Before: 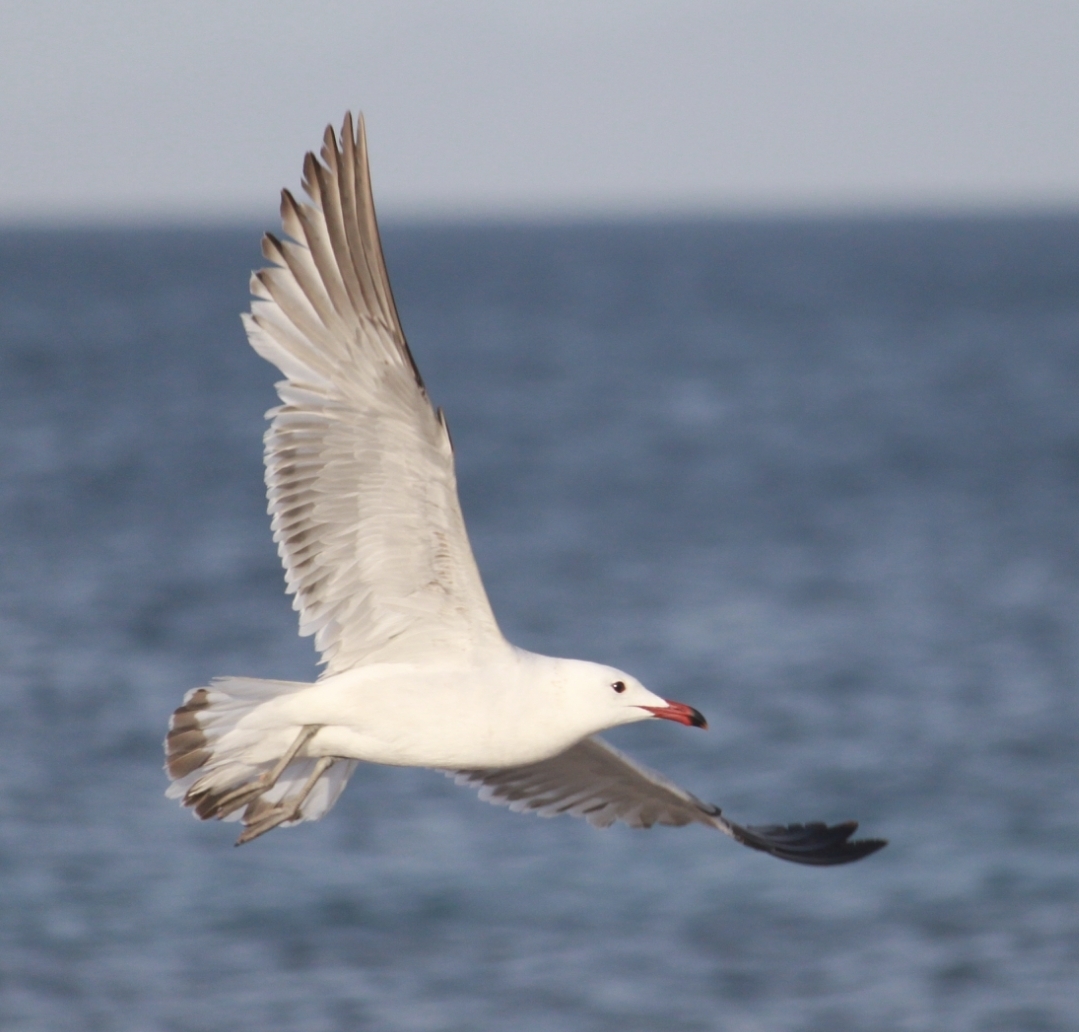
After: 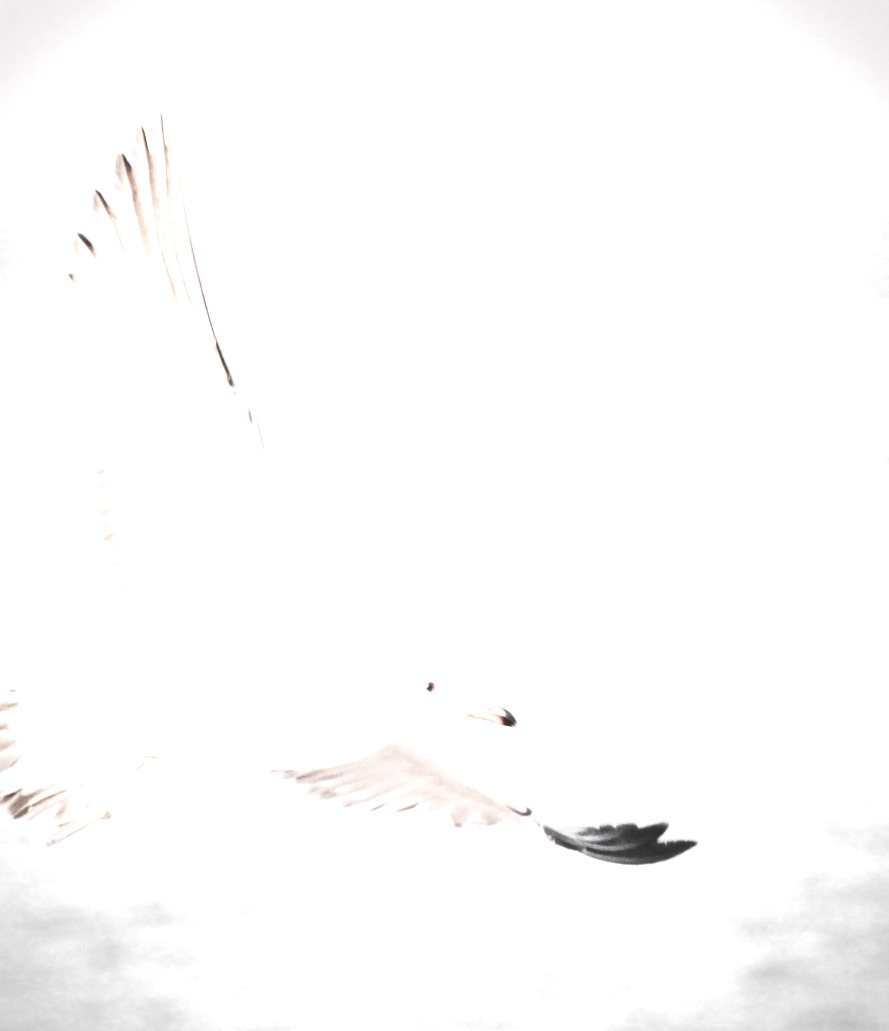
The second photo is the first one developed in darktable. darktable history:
crop: left 17.582%, bottom 0.031%
tone curve: curves: ch0 [(0, 0) (0.003, 0.06) (0.011, 0.059) (0.025, 0.065) (0.044, 0.076) (0.069, 0.088) (0.1, 0.102) (0.136, 0.116) (0.177, 0.137) (0.224, 0.169) (0.277, 0.214) (0.335, 0.271) (0.399, 0.356) (0.468, 0.459) (0.543, 0.579) (0.623, 0.705) (0.709, 0.823) (0.801, 0.918) (0.898, 0.963) (1, 1)], preserve colors none
tone equalizer: -8 EV -0.75 EV, -7 EV -0.7 EV, -6 EV -0.6 EV, -5 EV -0.4 EV, -3 EV 0.4 EV, -2 EV 0.6 EV, -1 EV 0.7 EV, +0 EV 0.75 EV, edges refinement/feathering 500, mask exposure compensation -1.57 EV, preserve details no
color zones: curves: ch0 [(0, 0.613) (0.01, 0.613) (0.245, 0.448) (0.498, 0.529) (0.642, 0.665) (0.879, 0.777) (0.99, 0.613)]; ch1 [(0, 0.035) (0.121, 0.189) (0.259, 0.197) (0.415, 0.061) (0.589, 0.022) (0.732, 0.022) (0.857, 0.026) (0.991, 0.053)]
exposure: black level correction 0, exposure 2.138 EV, compensate exposure bias true, compensate highlight preservation false
vignetting: dithering 8-bit output, unbound false
color correction: highlights a* 7.34, highlights b* 4.37
